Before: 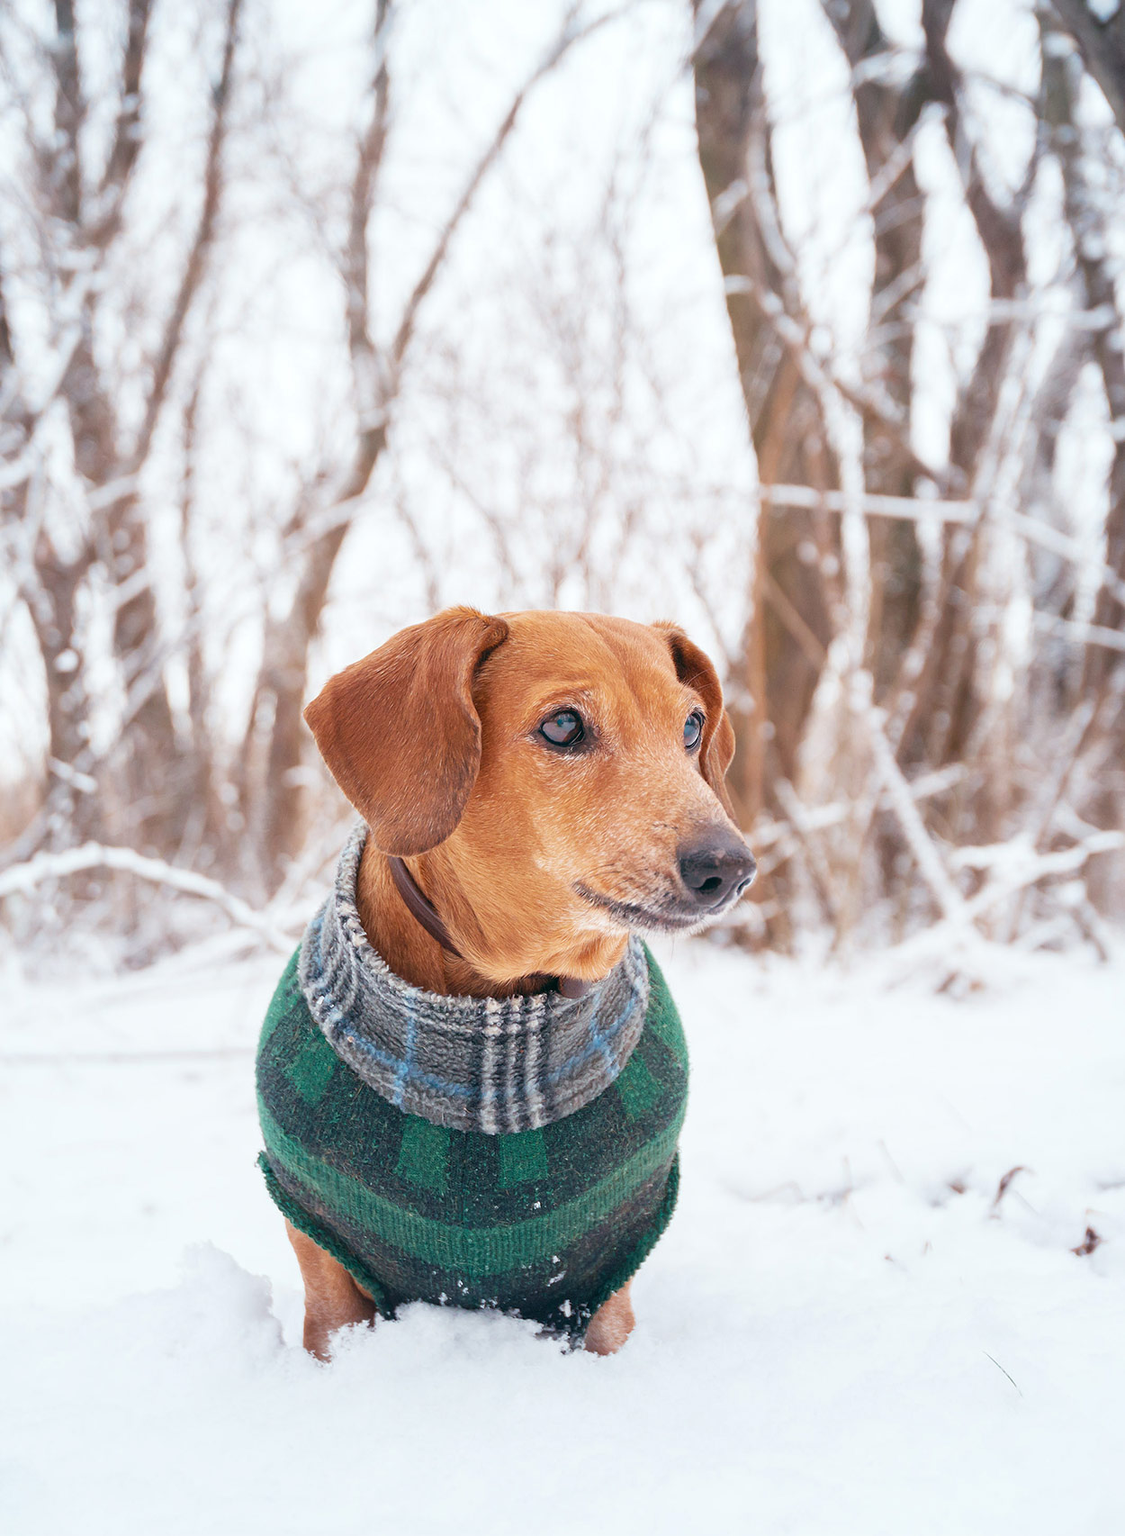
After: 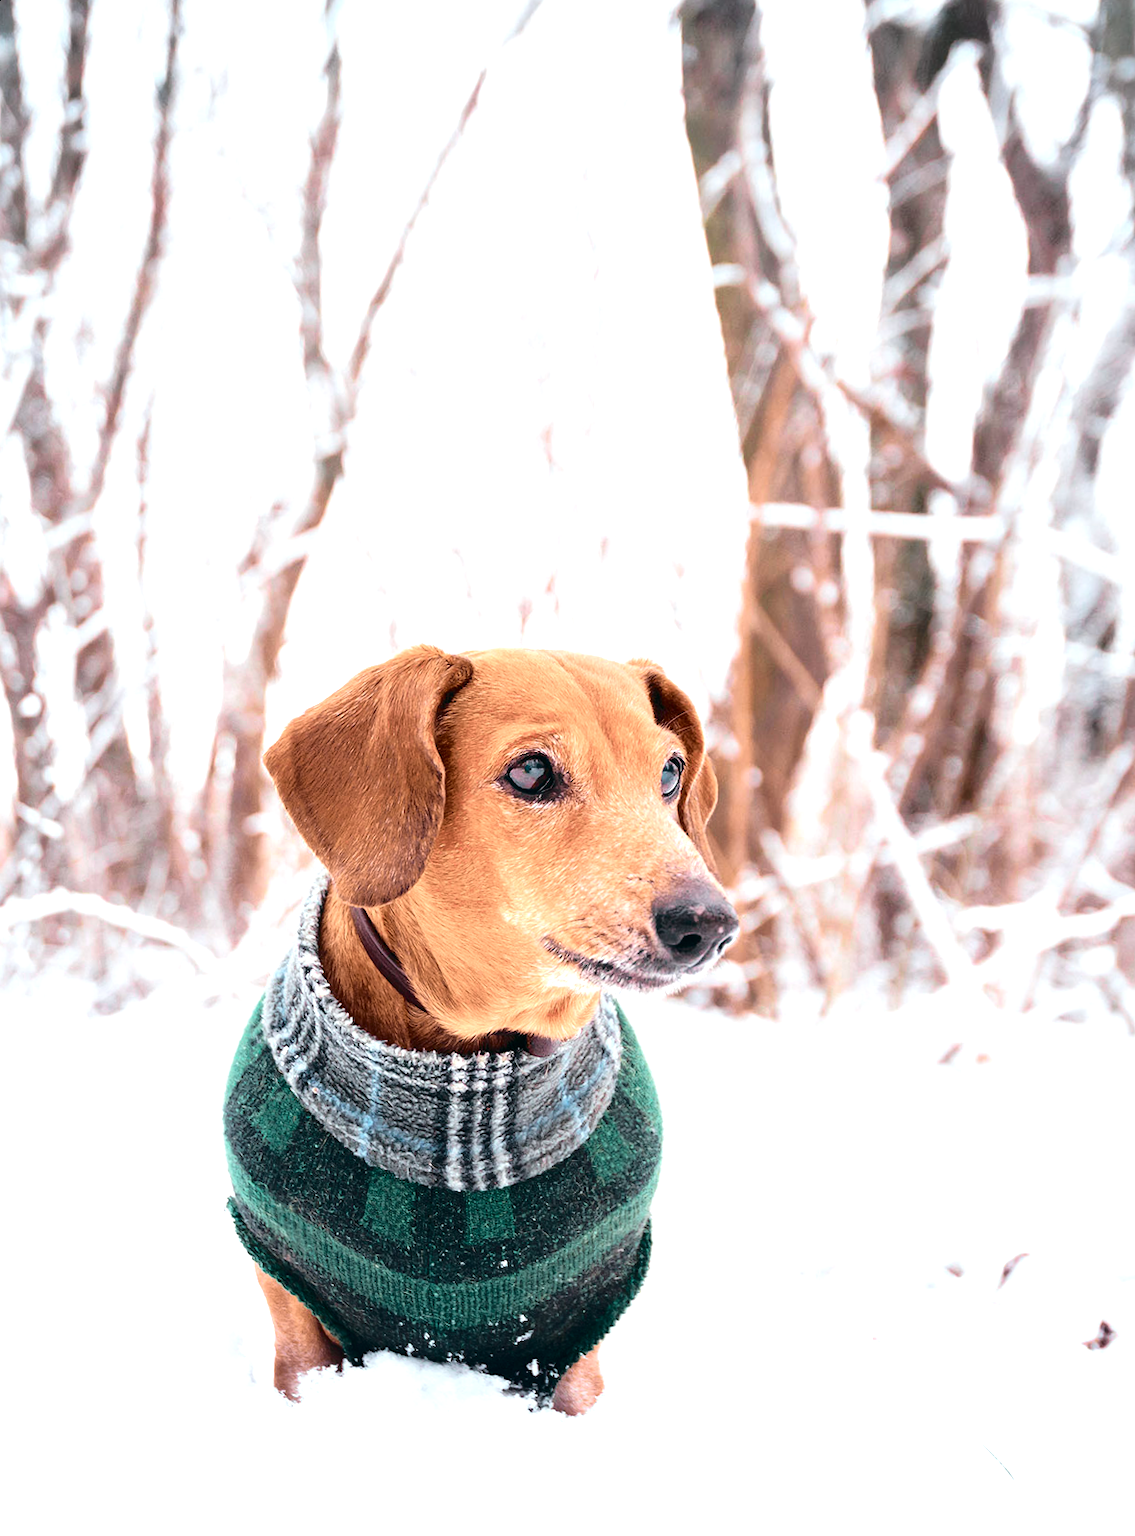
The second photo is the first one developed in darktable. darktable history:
tone equalizer: -8 EV -0.75 EV, -7 EV -0.7 EV, -6 EV -0.6 EV, -5 EV -0.4 EV, -3 EV 0.4 EV, -2 EV 0.6 EV, -1 EV 0.7 EV, +0 EV 0.75 EV, edges refinement/feathering 500, mask exposure compensation -1.57 EV, preserve details no
tone curve: curves: ch0 [(0, 0) (0.081, 0.044) (0.192, 0.125) (0.283, 0.238) (0.416, 0.449) (0.495, 0.524) (0.686, 0.743) (0.826, 0.865) (0.978, 0.988)]; ch1 [(0, 0) (0.161, 0.092) (0.35, 0.33) (0.392, 0.392) (0.427, 0.426) (0.479, 0.472) (0.505, 0.497) (0.521, 0.514) (0.547, 0.568) (0.579, 0.597) (0.625, 0.627) (0.678, 0.733) (1, 1)]; ch2 [(0, 0) (0.346, 0.362) (0.404, 0.427) (0.502, 0.495) (0.531, 0.523) (0.549, 0.554) (0.582, 0.596) (0.629, 0.642) (0.717, 0.678) (1, 1)], color space Lab, independent channels, preserve colors none
base curve: curves: ch0 [(0, 0) (0.303, 0.277) (1, 1)]
rotate and perspective: rotation 0.062°, lens shift (vertical) 0.115, lens shift (horizontal) -0.133, crop left 0.047, crop right 0.94, crop top 0.061, crop bottom 0.94
